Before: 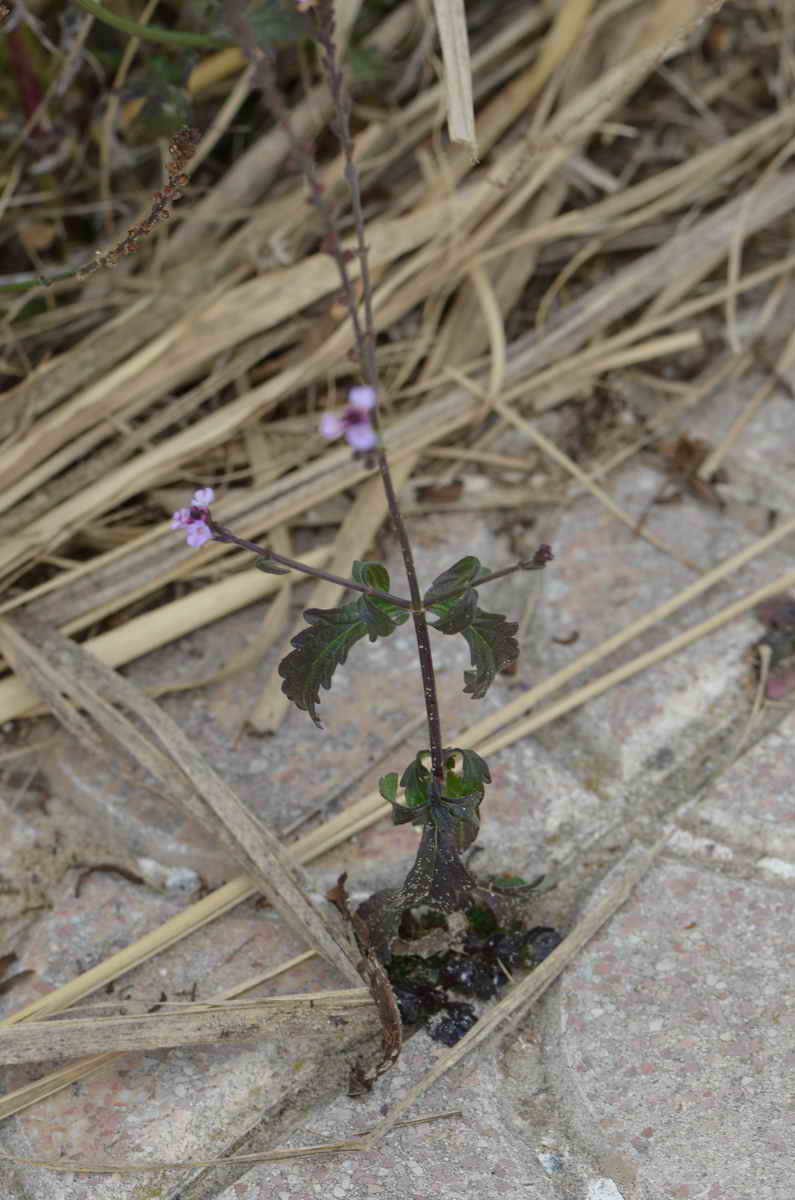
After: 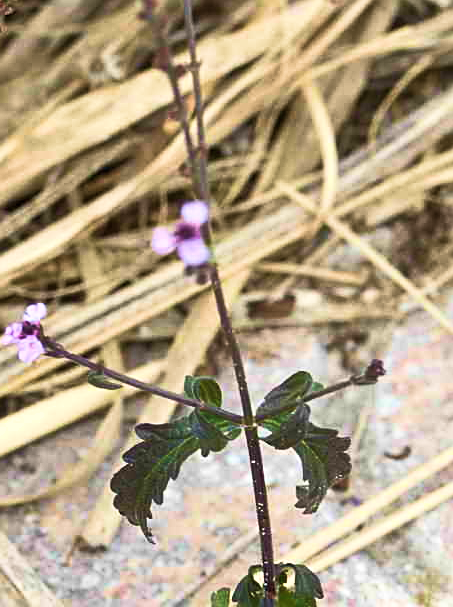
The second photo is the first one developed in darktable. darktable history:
sharpen: amount 0.494
crop: left 21.154%, top 15.467%, right 21.752%, bottom 33.907%
color balance rgb: perceptual saturation grading › global saturation -0.23%, perceptual brilliance grading › global brilliance 11.021%, global vibrance 50.096%
velvia: strength 39.67%
tone equalizer: -8 EV 0.028 EV, -7 EV -0.042 EV, -6 EV 0.024 EV, -5 EV 0.049 EV, -4 EV 0.252 EV, -3 EV 0.64 EV, -2 EV 0.574 EV, -1 EV 0.199 EV, +0 EV 0.021 EV, edges refinement/feathering 500, mask exposure compensation -1.57 EV, preserve details no
exposure: compensate highlight preservation false
contrast brightness saturation: contrast 0.057, brightness -0.009, saturation -0.234
shadows and highlights: shadows 1.71, highlights 41.67
